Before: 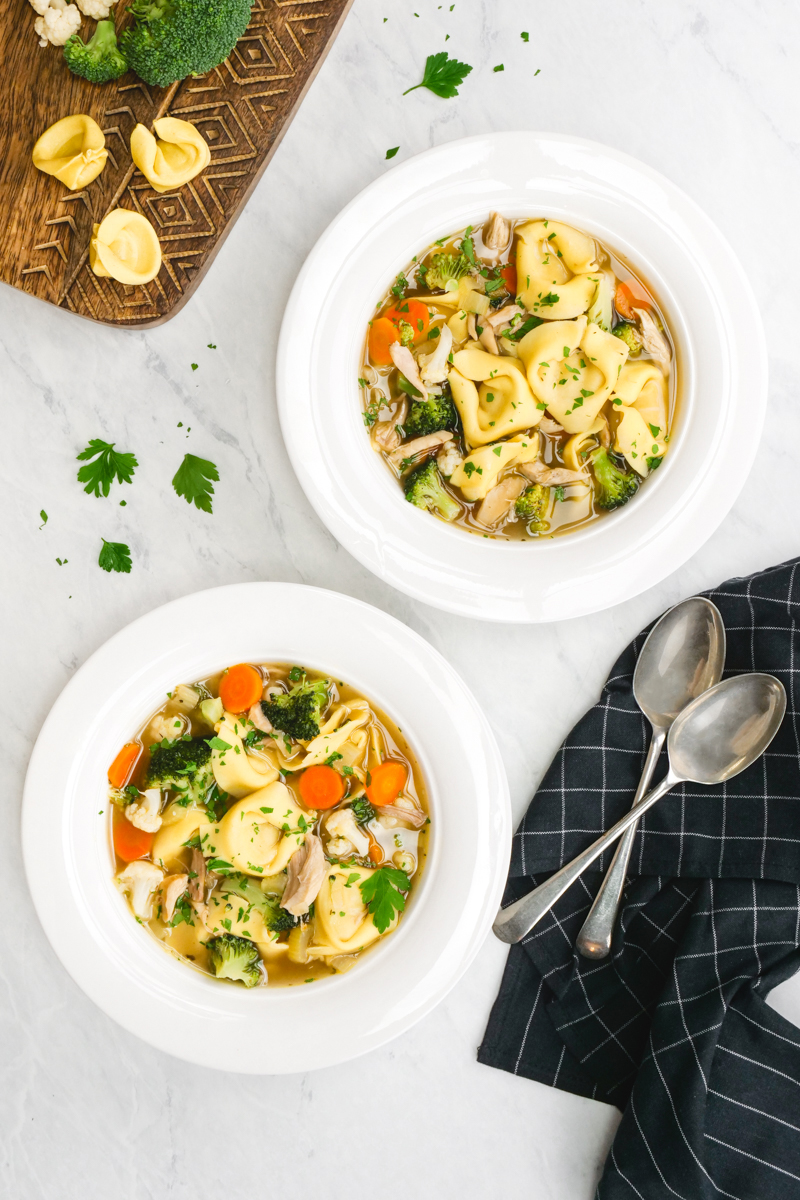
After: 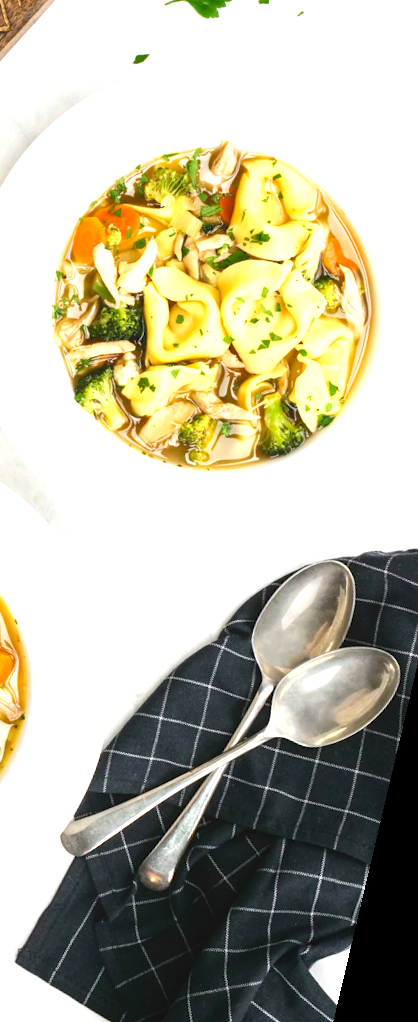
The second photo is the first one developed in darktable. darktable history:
rotate and perspective: rotation 13.27°, automatic cropping off
crop: left 45.721%, top 13.393%, right 14.118%, bottom 10.01%
base curve: curves: ch0 [(0, 0) (0.303, 0.277) (1, 1)]
exposure: exposure 0.74 EV, compensate highlight preservation false
